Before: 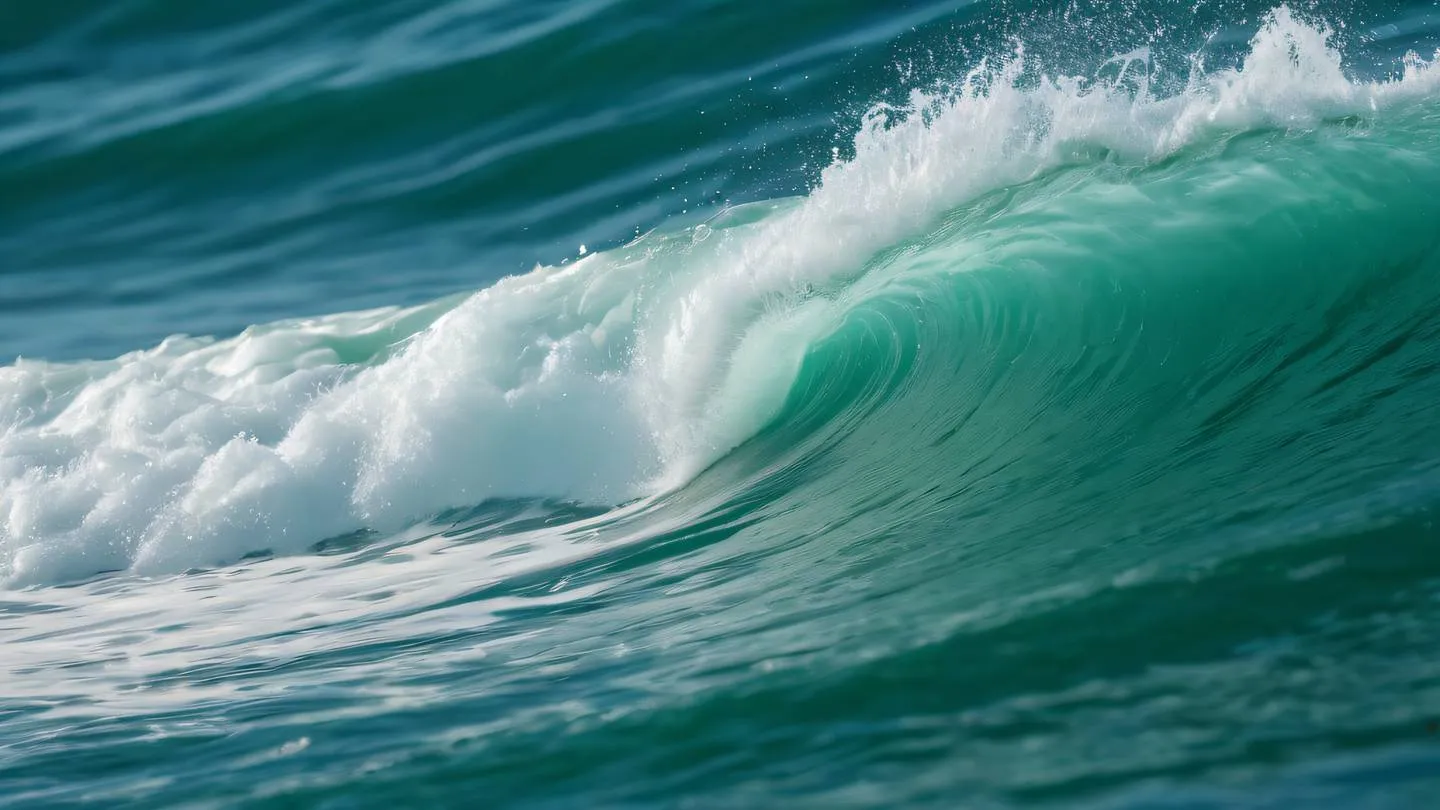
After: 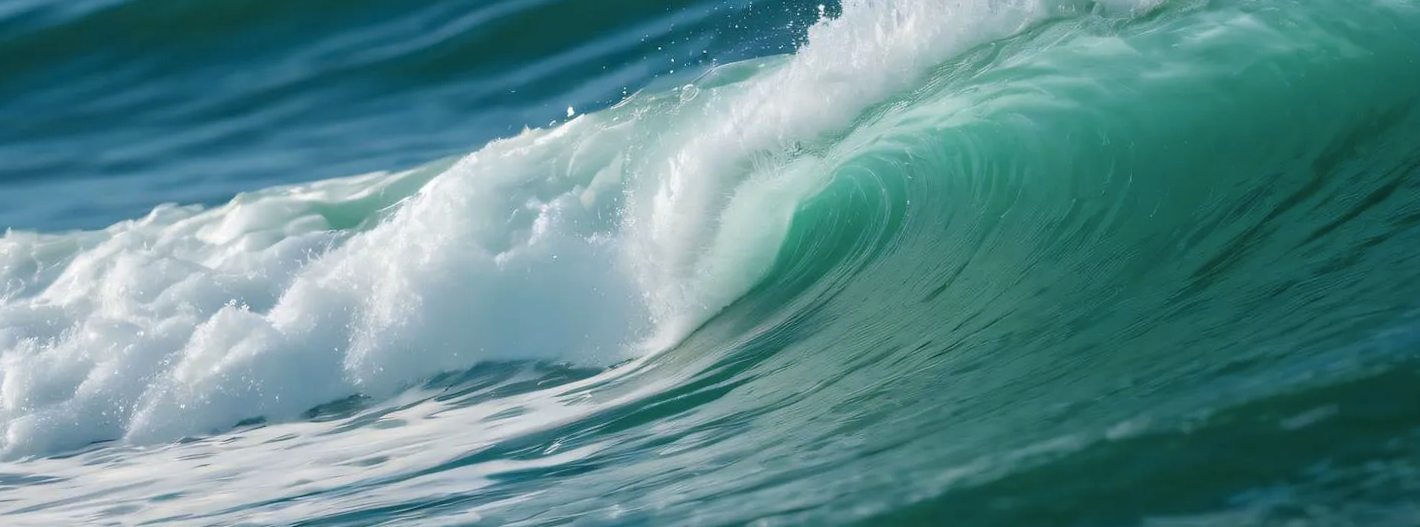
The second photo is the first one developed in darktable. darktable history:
color balance rgb: perceptual saturation grading › global saturation 10%, global vibrance 10%
crop: top 16.727%, bottom 16.727%
color contrast: green-magenta contrast 0.8, blue-yellow contrast 1.1, unbound 0
rotate and perspective: rotation -1°, crop left 0.011, crop right 0.989, crop top 0.025, crop bottom 0.975
